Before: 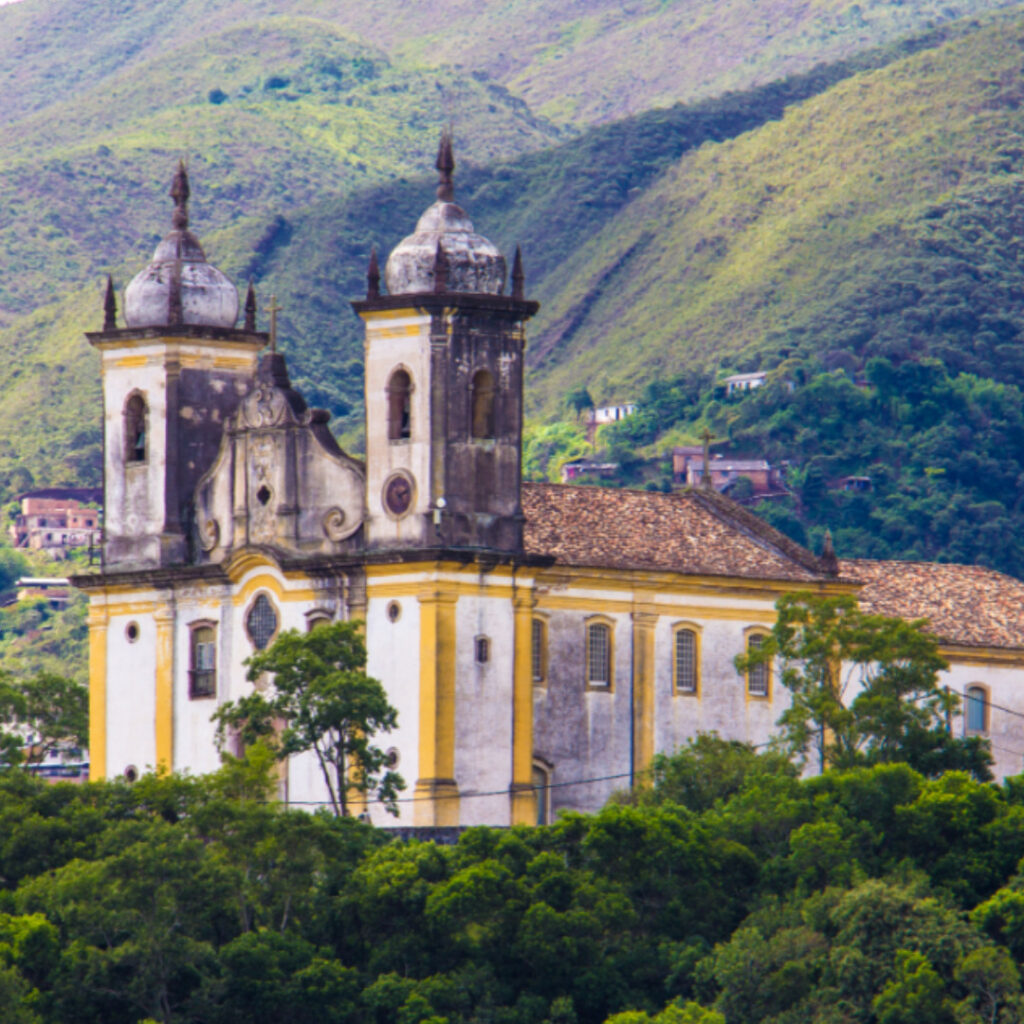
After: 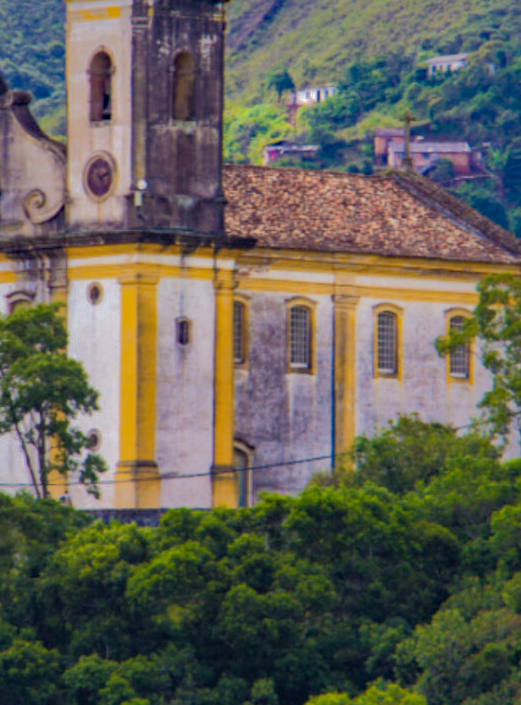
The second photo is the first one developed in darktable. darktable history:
crop and rotate: left 29.237%, top 31.152%, right 19.807%
haze removal: strength 0.29, distance 0.25, compatibility mode true, adaptive false
rotate and perspective: crop left 0, crop top 0
shadows and highlights: shadows 38.43, highlights -74.54
